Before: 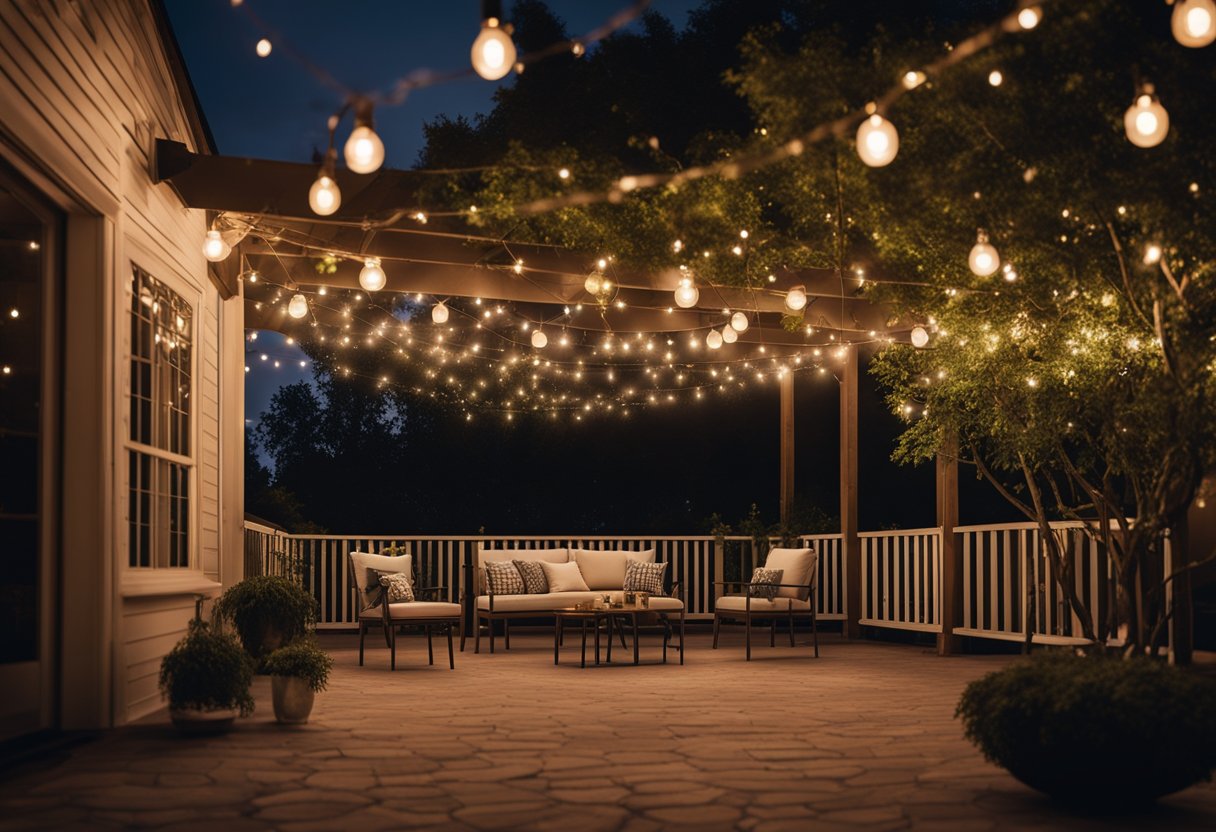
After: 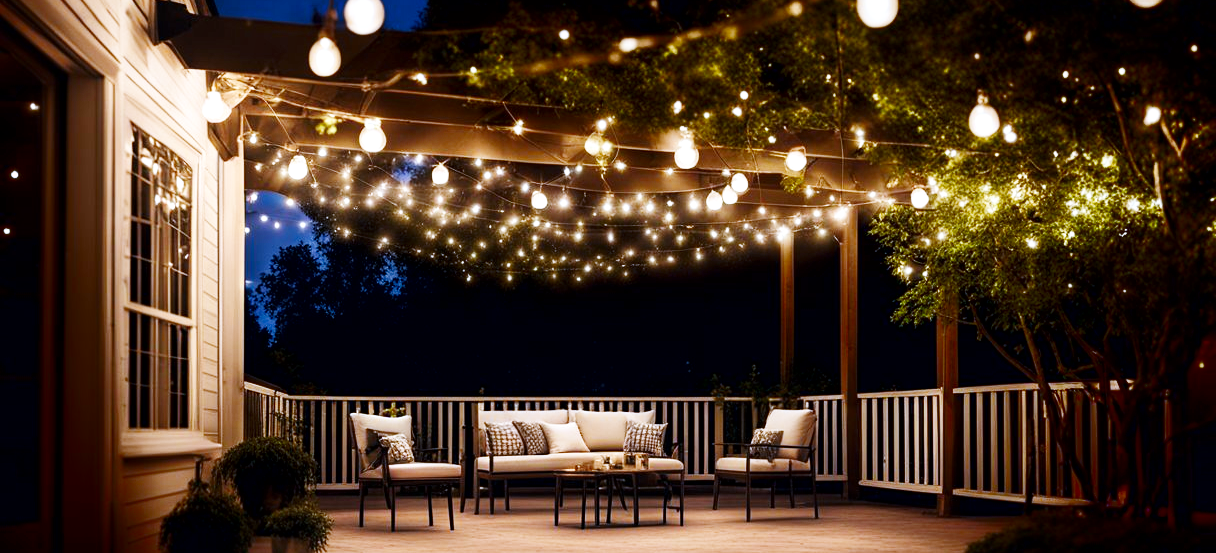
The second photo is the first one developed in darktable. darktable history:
shadows and highlights: shadows -90, highlights 90, soften with gaussian
white balance: red 0.871, blue 1.249
crop: top 16.727%, bottom 16.727%
local contrast: mode bilateral grid, contrast 25, coarseness 60, detail 151%, midtone range 0.2
base curve: curves: ch0 [(0, 0.003) (0.001, 0.002) (0.006, 0.004) (0.02, 0.022) (0.048, 0.086) (0.094, 0.234) (0.162, 0.431) (0.258, 0.629) (0.385, 0.8) (0.548, 0.918) (0.751, 0.988) (1, 1)], preserve colors none
tone equalizer: on, module defaults
